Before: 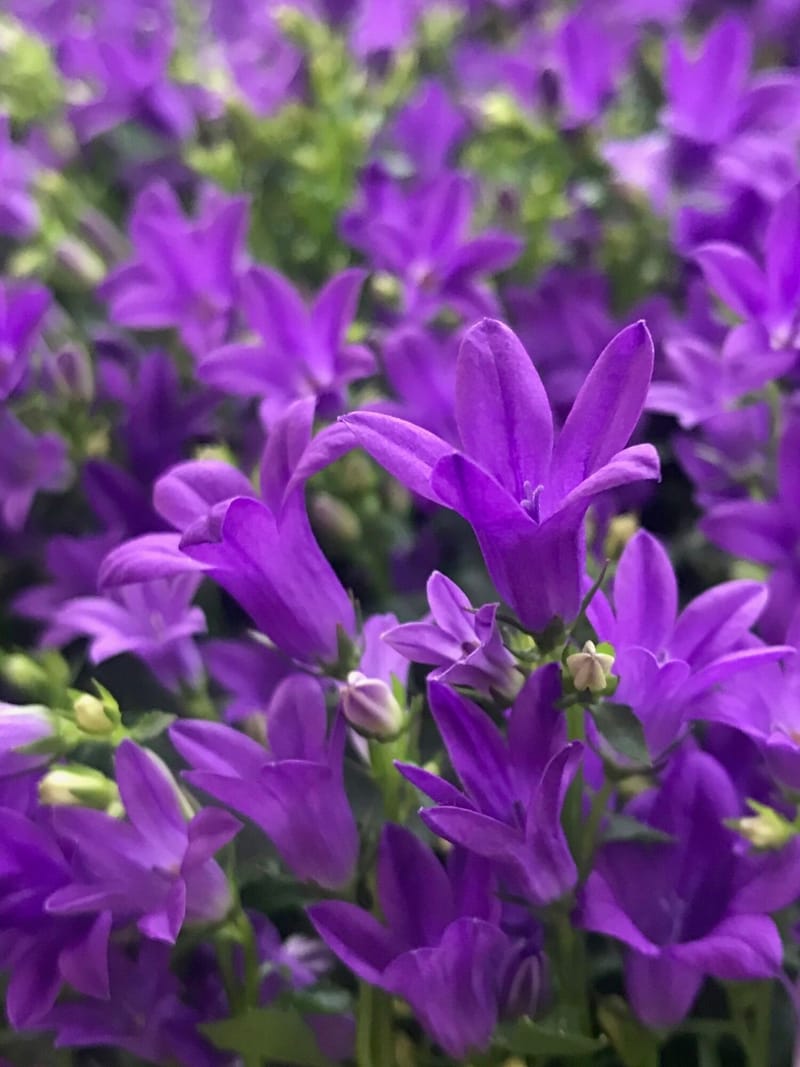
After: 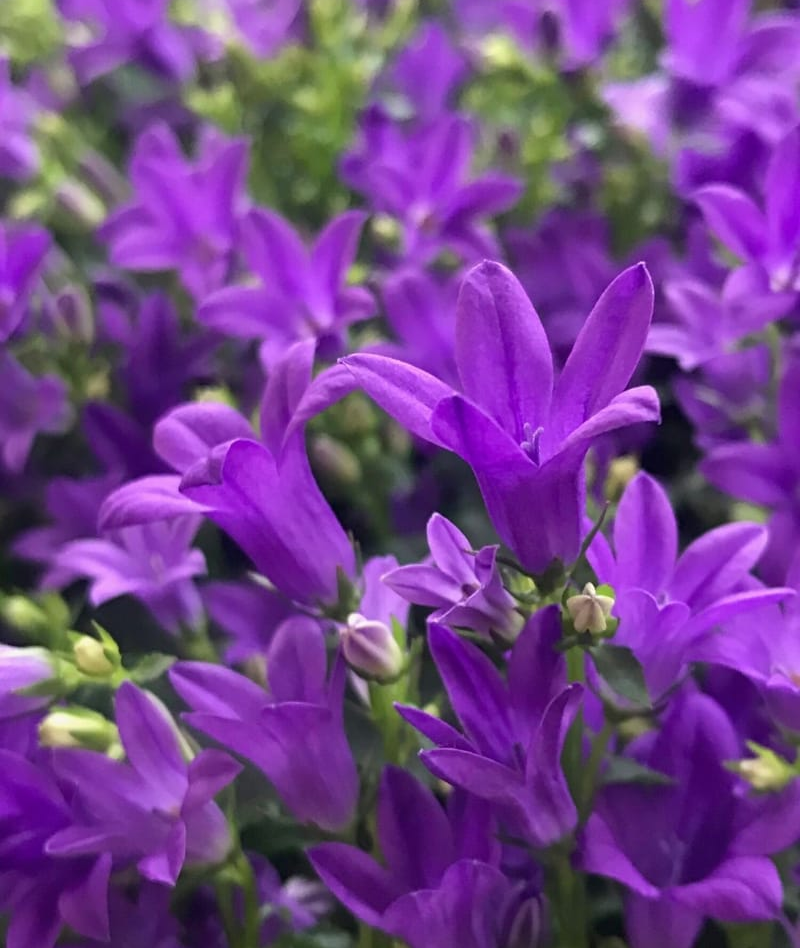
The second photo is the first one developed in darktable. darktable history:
crop and rotate: top 5.464%, bottom 5.673%
